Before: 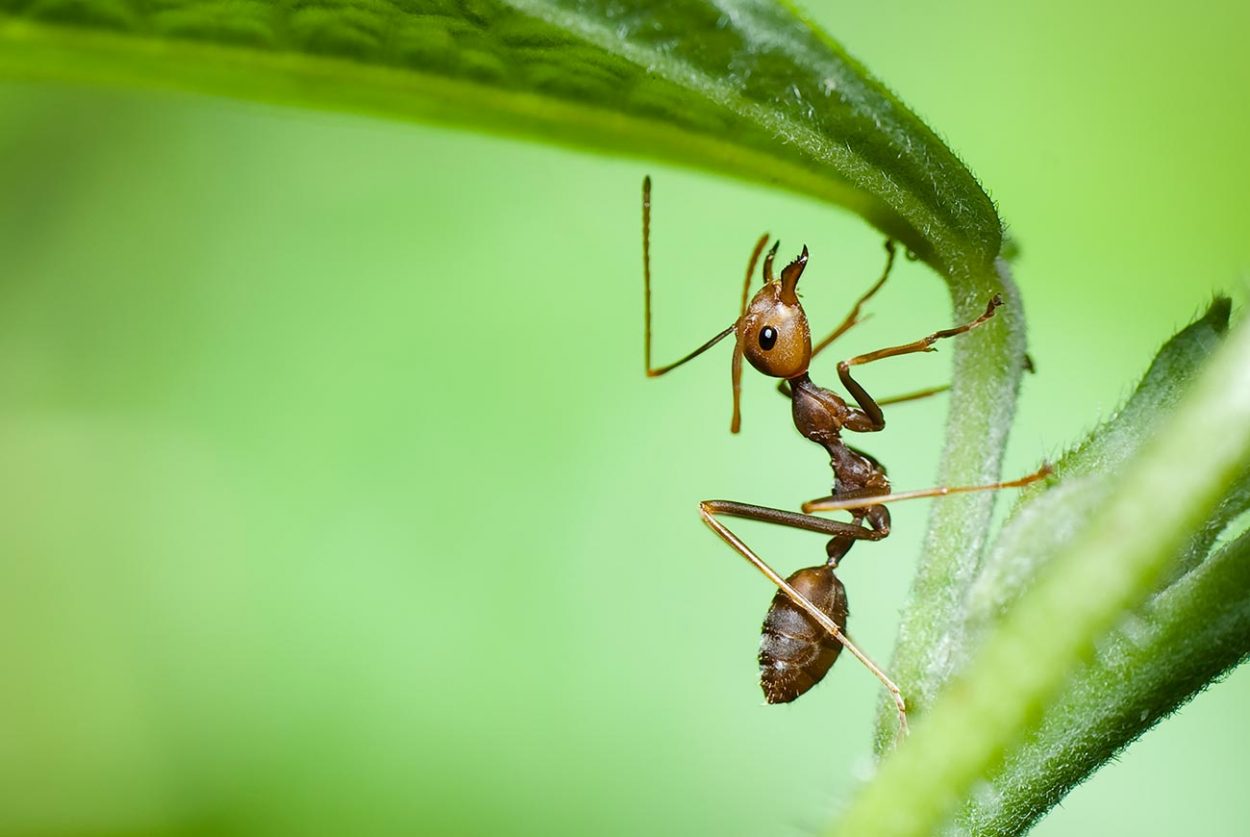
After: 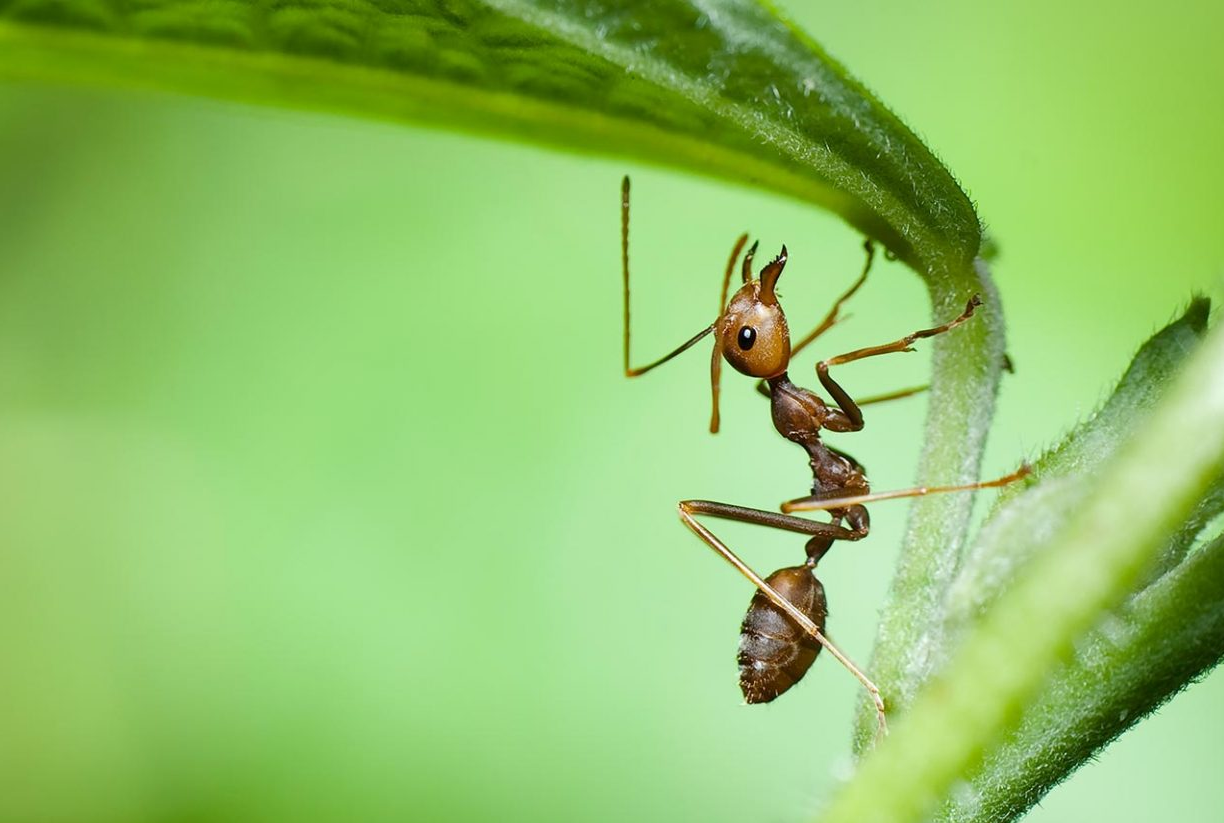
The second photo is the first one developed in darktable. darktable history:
crop: left 1.727%, right 0.275%, bottom 1.576%
